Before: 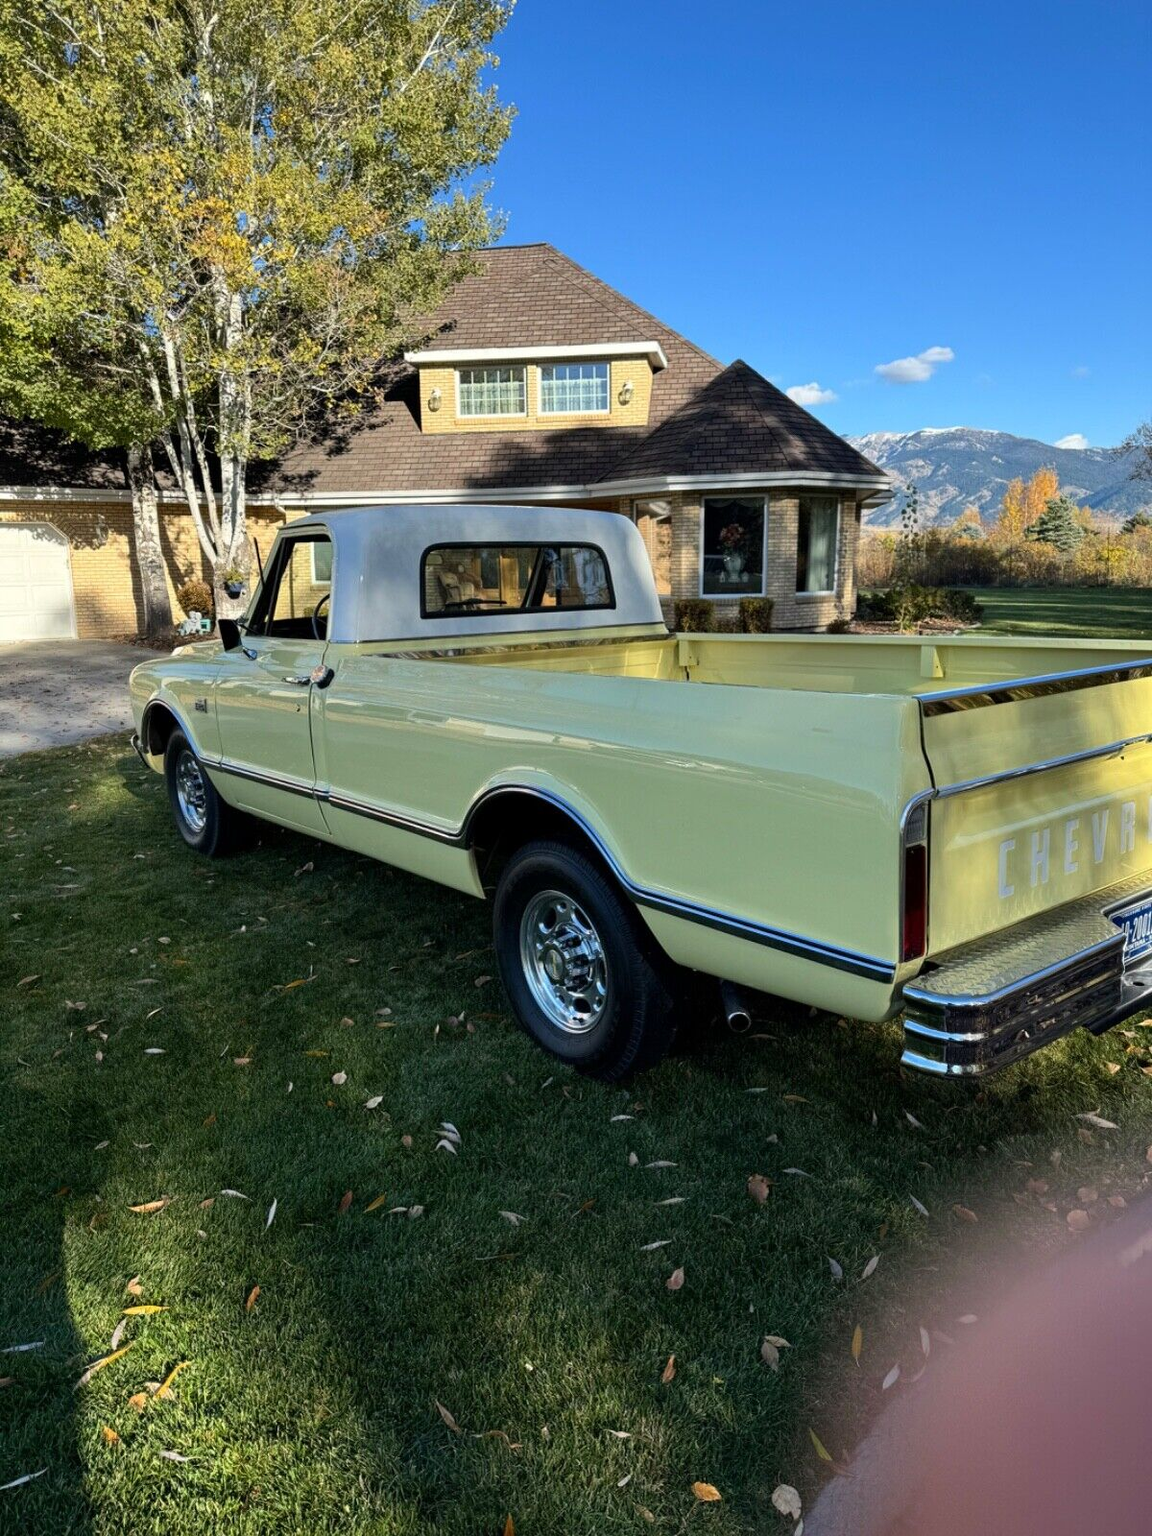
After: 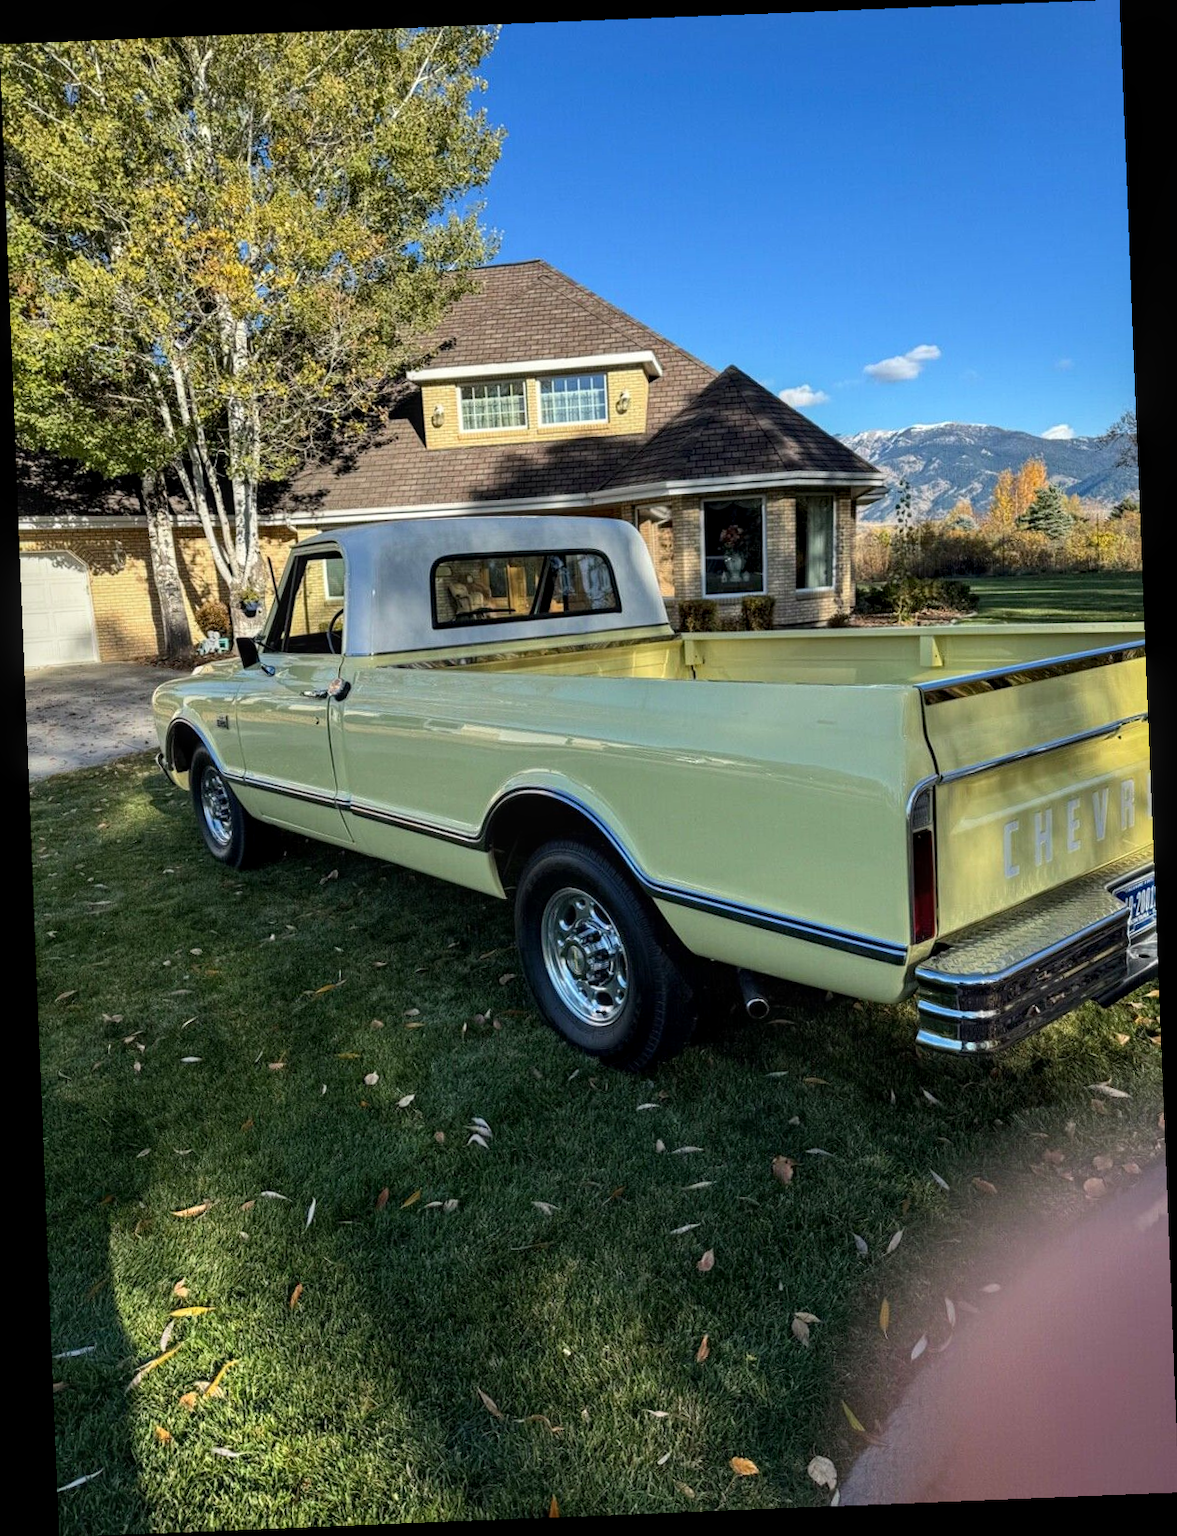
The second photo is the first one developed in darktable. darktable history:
rotate and perspective: rotation -2.29°, automatic cropping off
local contrast: on, module defaults
exposure: compensate highlight preservation false
